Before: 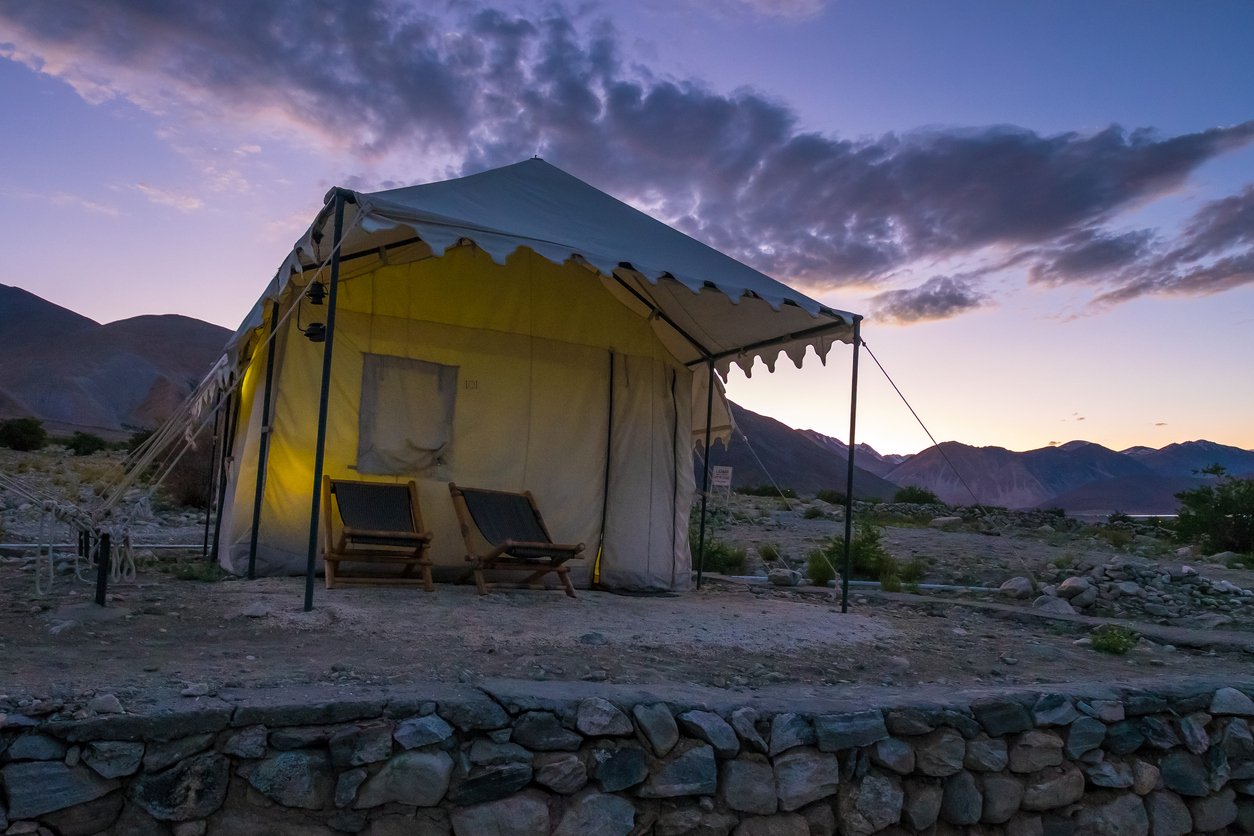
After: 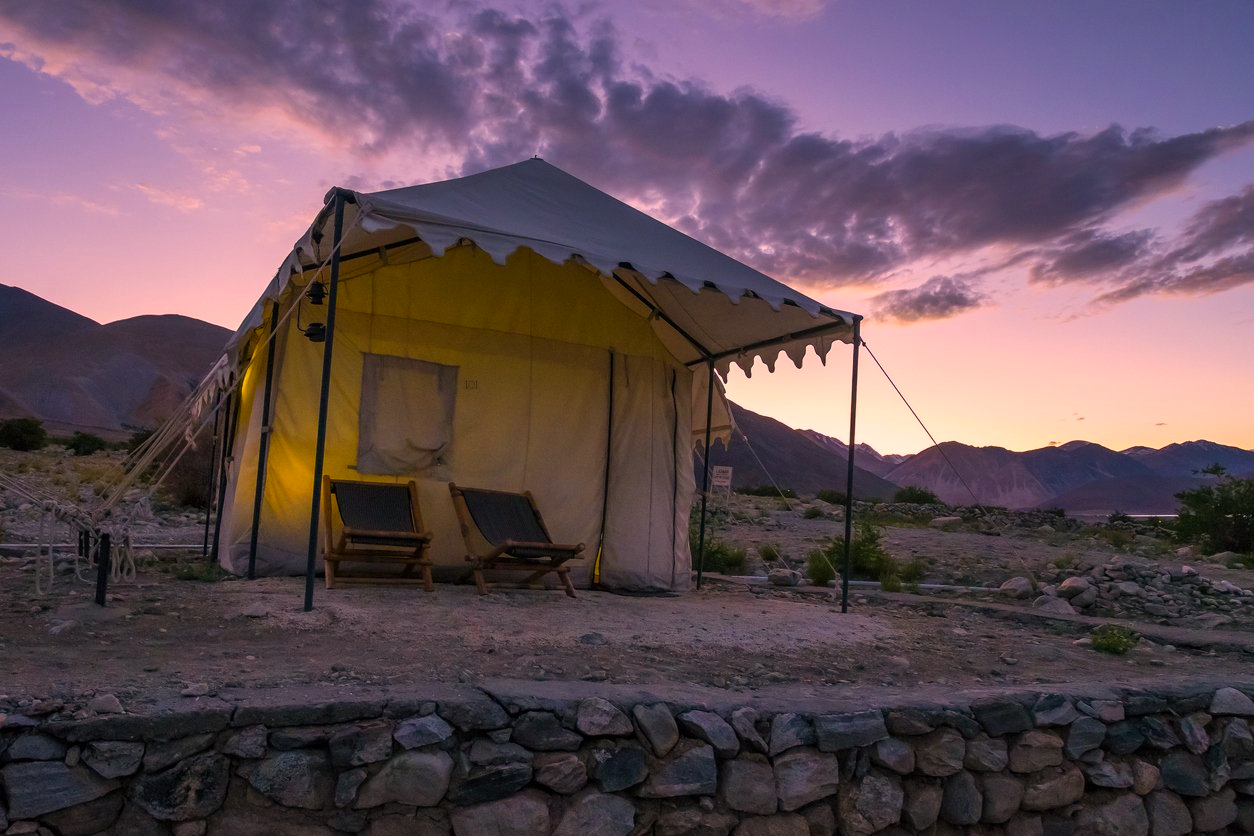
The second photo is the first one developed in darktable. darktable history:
contrast brightness saturation: contrast 0.047
color correction: highlights a* 20.77, highlights b* 19.46
